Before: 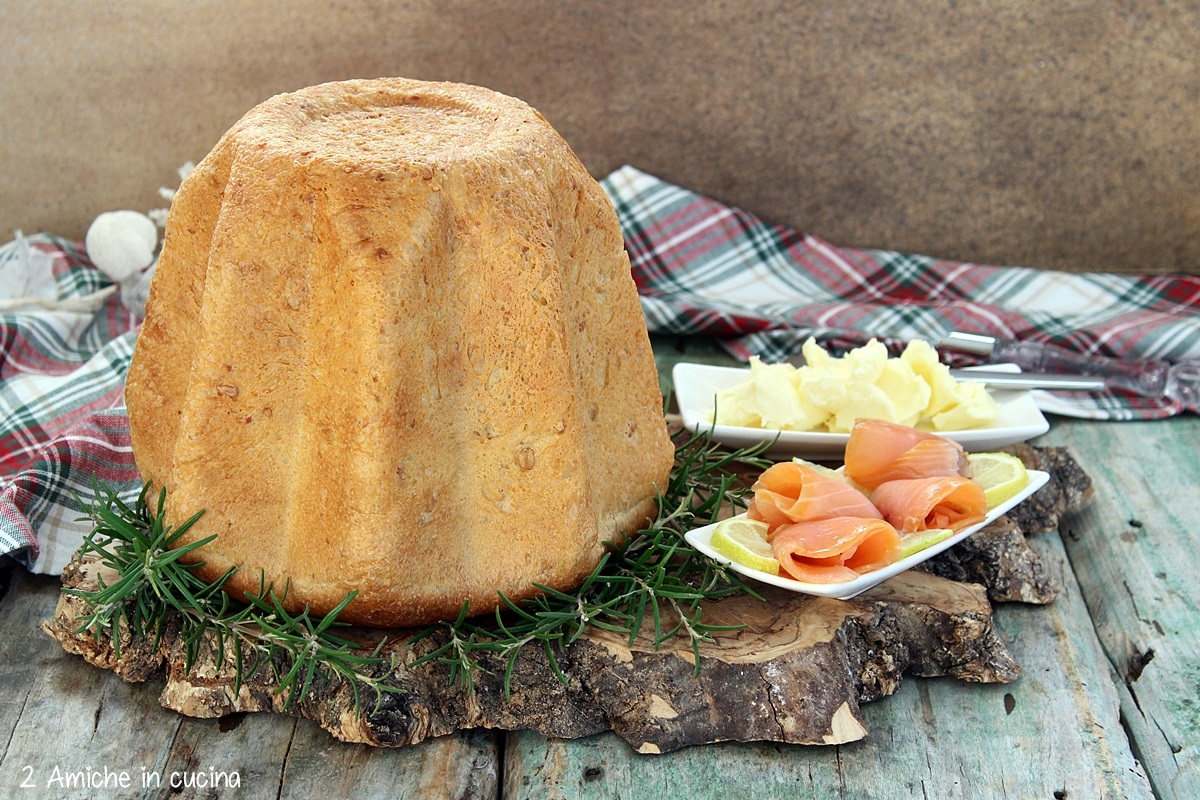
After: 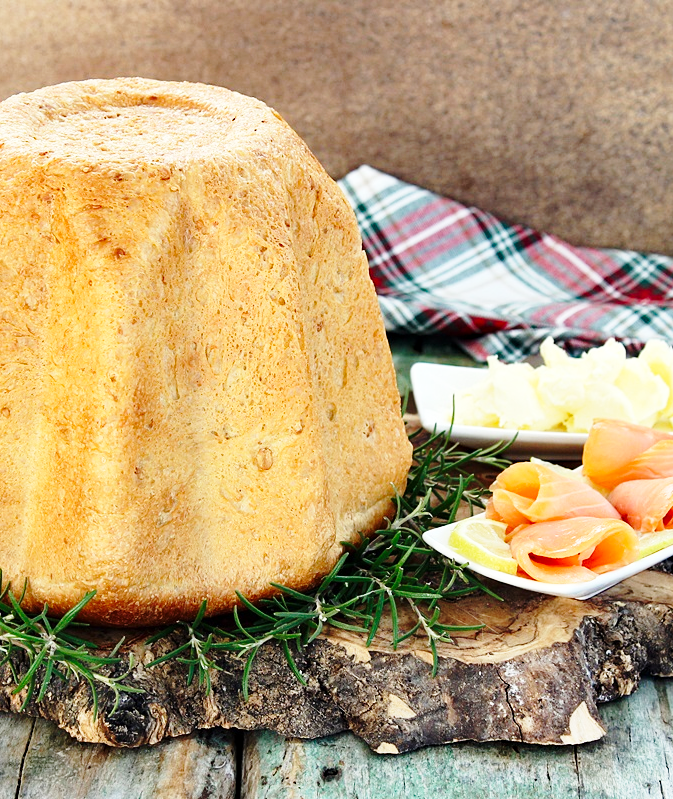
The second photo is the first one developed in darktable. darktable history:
crop: left 21.842%, right 22.004%, bottom 0.014%
base curve: curves: ch0 [(0, 0) (0.028, 0.03) (0.121, 0.232) (0.46, 0.748) (0.859, 0.968) (1, 1)], preserve colors none
haze removal: compatibility mode true, adaptive false
